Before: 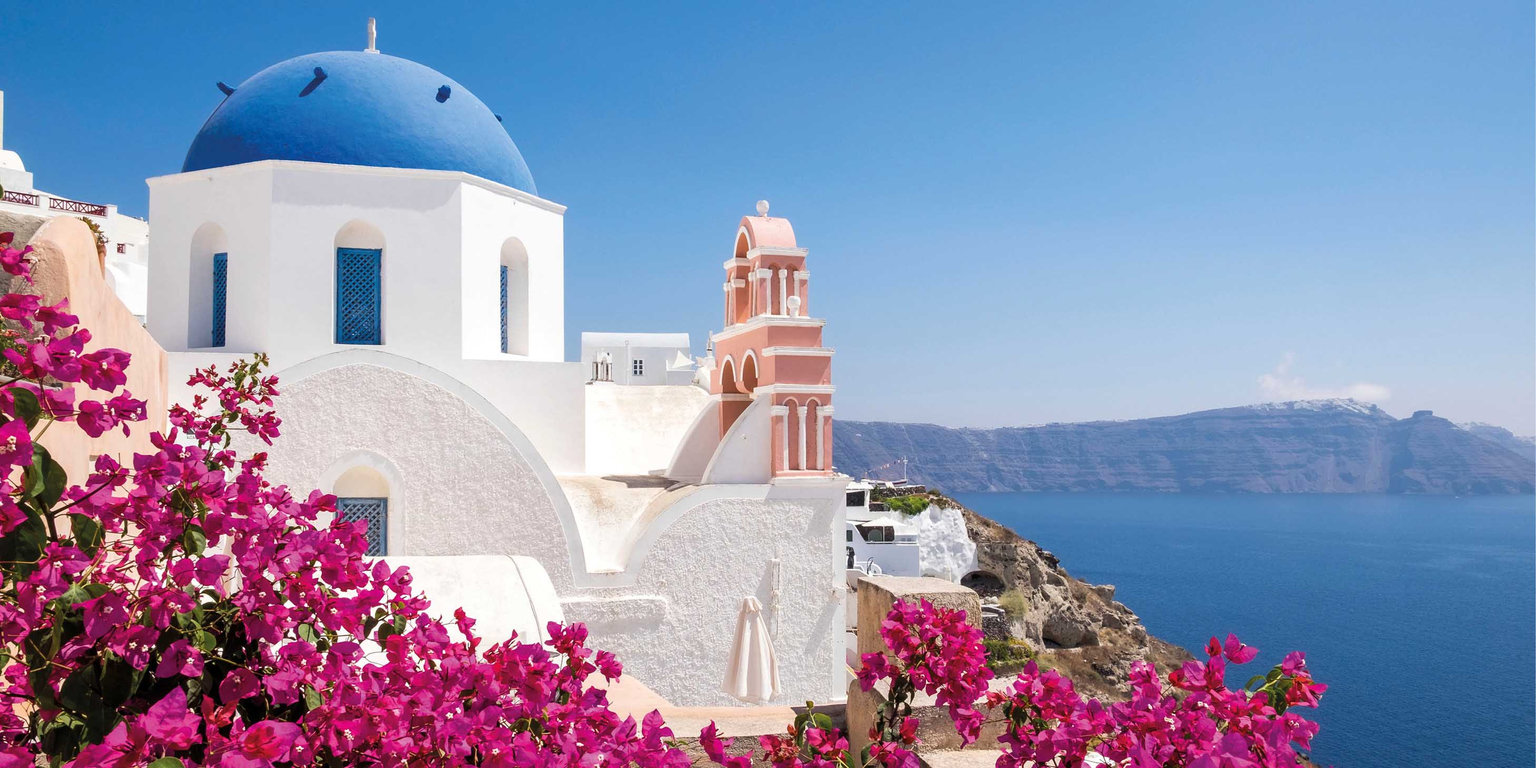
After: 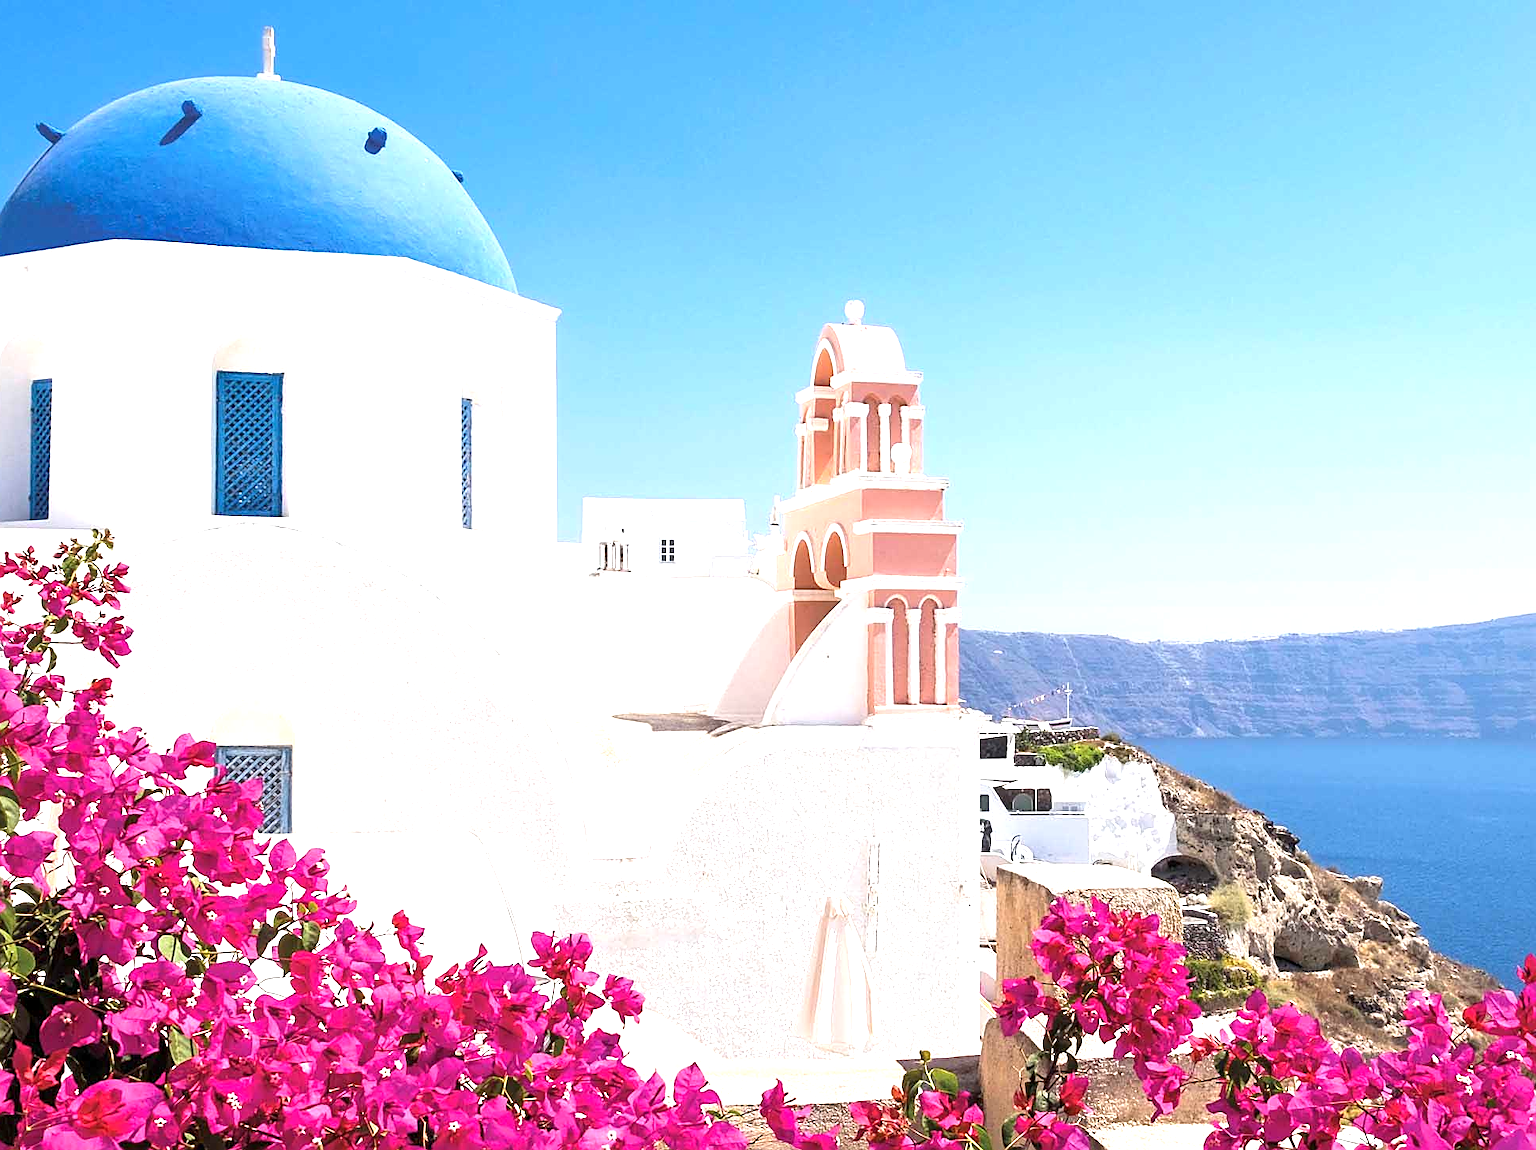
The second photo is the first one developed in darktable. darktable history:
exposure: exposure 1 EV, compensate exposure bias true, compensate highlight preservation false
crop and rotate: left 12.554%, right 20.729%
sharpen: on, module defaults
